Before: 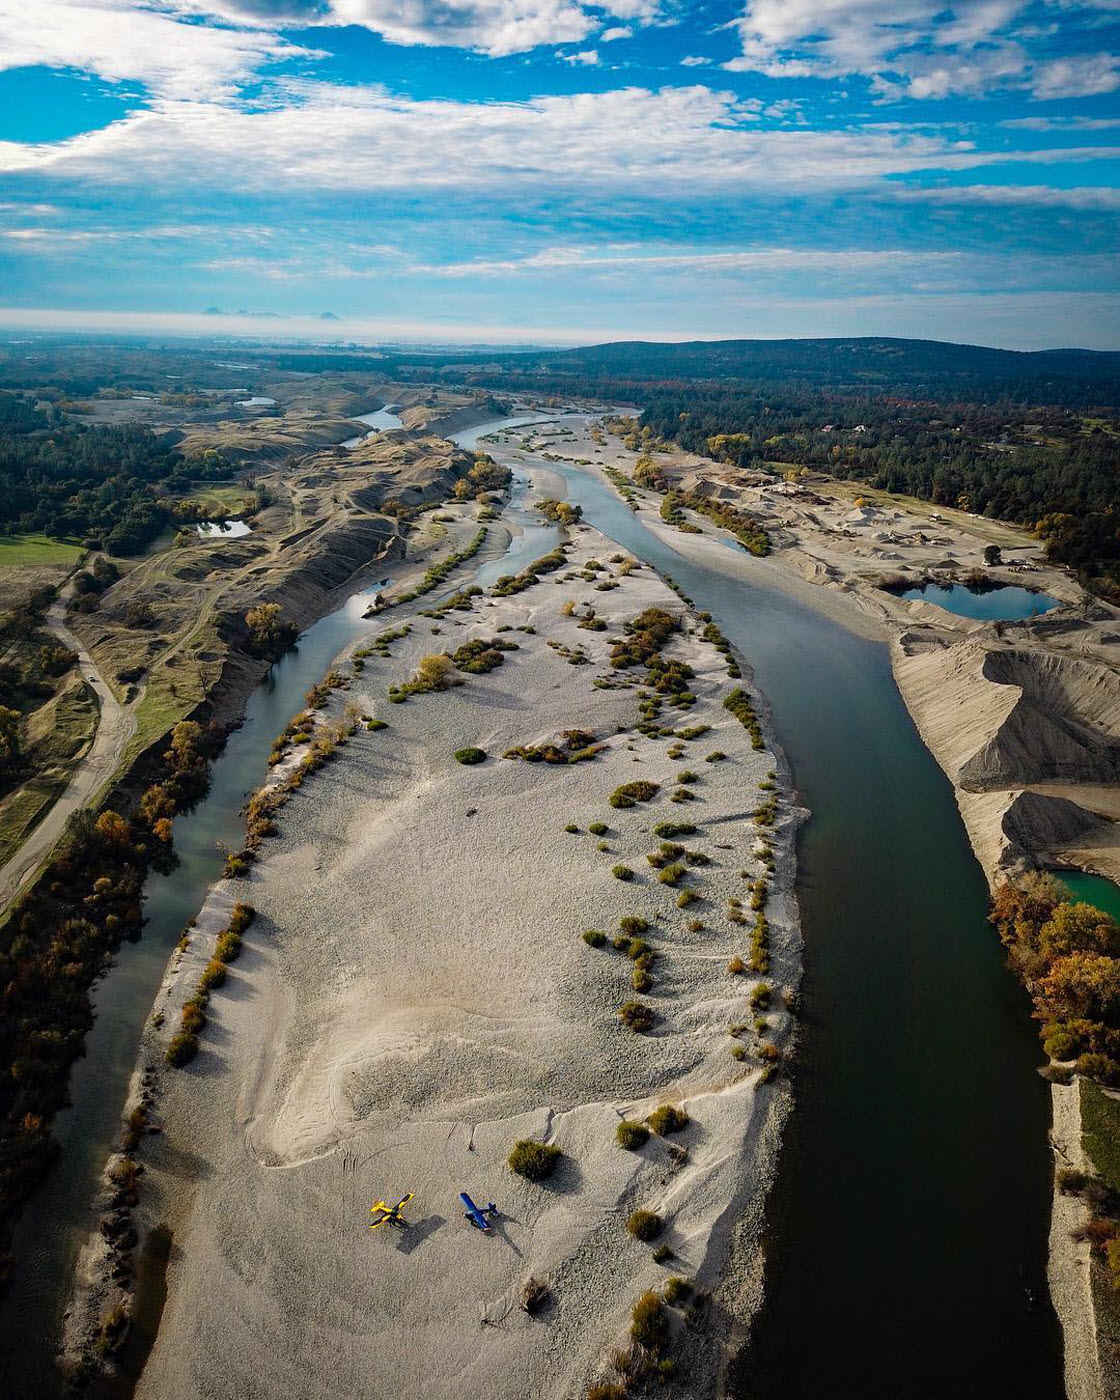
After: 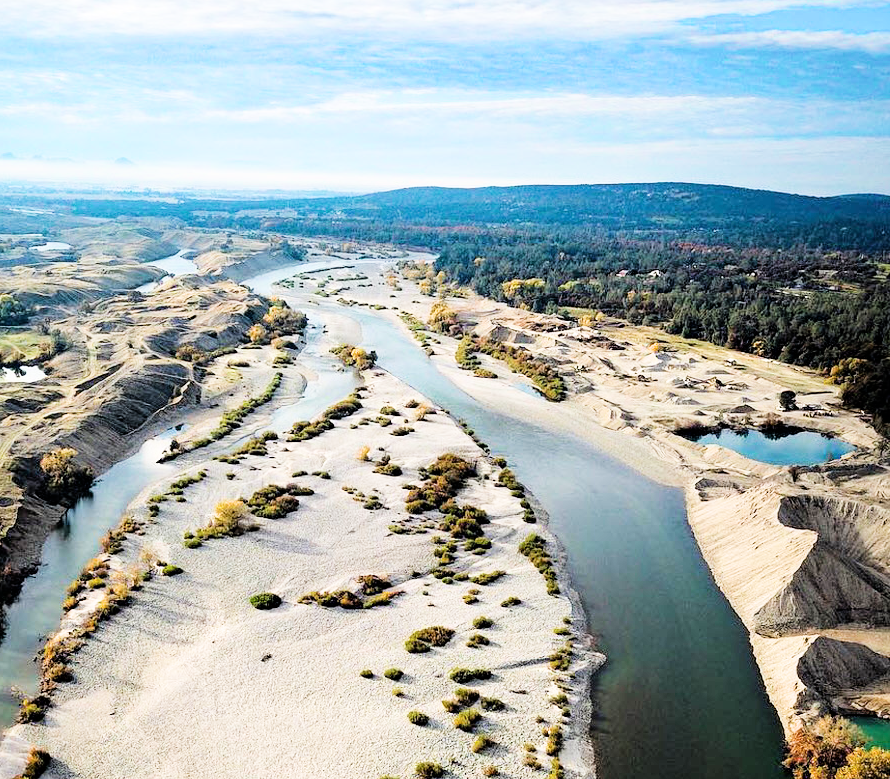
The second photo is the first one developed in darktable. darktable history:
crop: left 18.38%, top 11.092%, right 2.134%, bottom 33.217%
exposure: black level correction 0, exposure 1.741 EV, compensate exposure bias true, compensate highlight preservation false
filmic rgb: black relative exposure -5 EV, hardness 2.88, contrast 1.3, highlights saturation mix -30%
